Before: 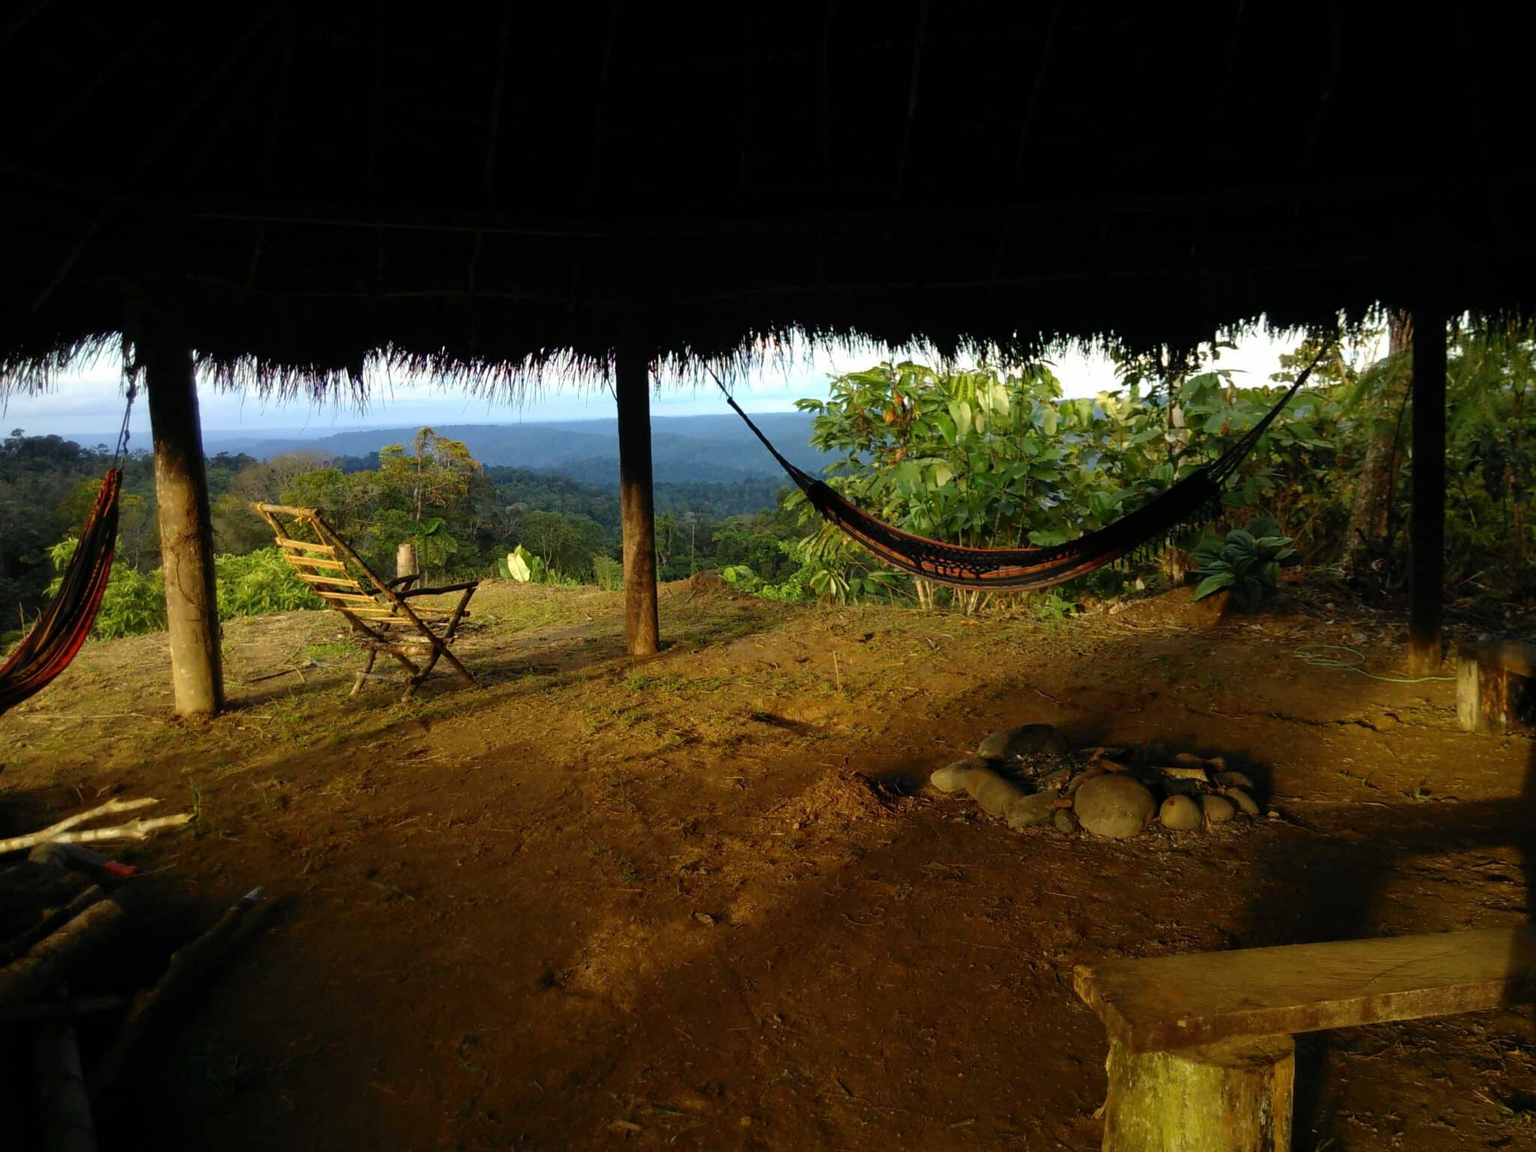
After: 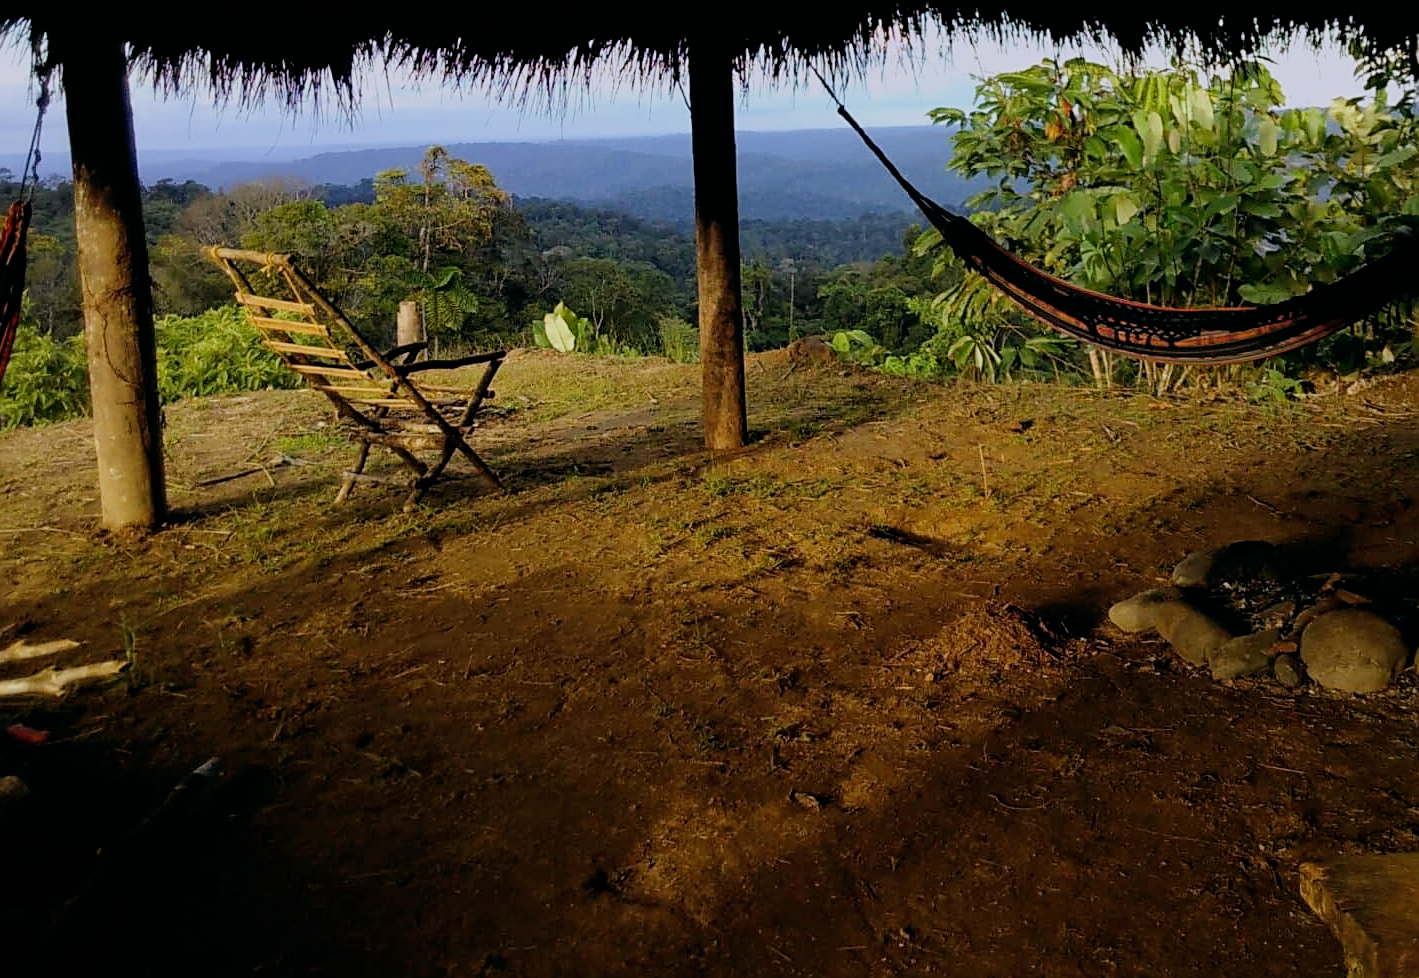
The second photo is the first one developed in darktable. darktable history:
crop: left 6.488%, top 27.668%, right 24.183%, bottom 8.656%
filmic rgb: black relative exposure -7.65 EV, white relative exposure 4.56 EV, hardness 3.61
sharpen: on, module defaults
white balance: red 0.967, blue 1.119, emerald 0.756
color balance: lift [0.998, 0.998, 1.001, 1.002], gamma [0.995, 1.025, 0.992, 0.975], gain [0.995, 1.02, 0.997, 0.98]
